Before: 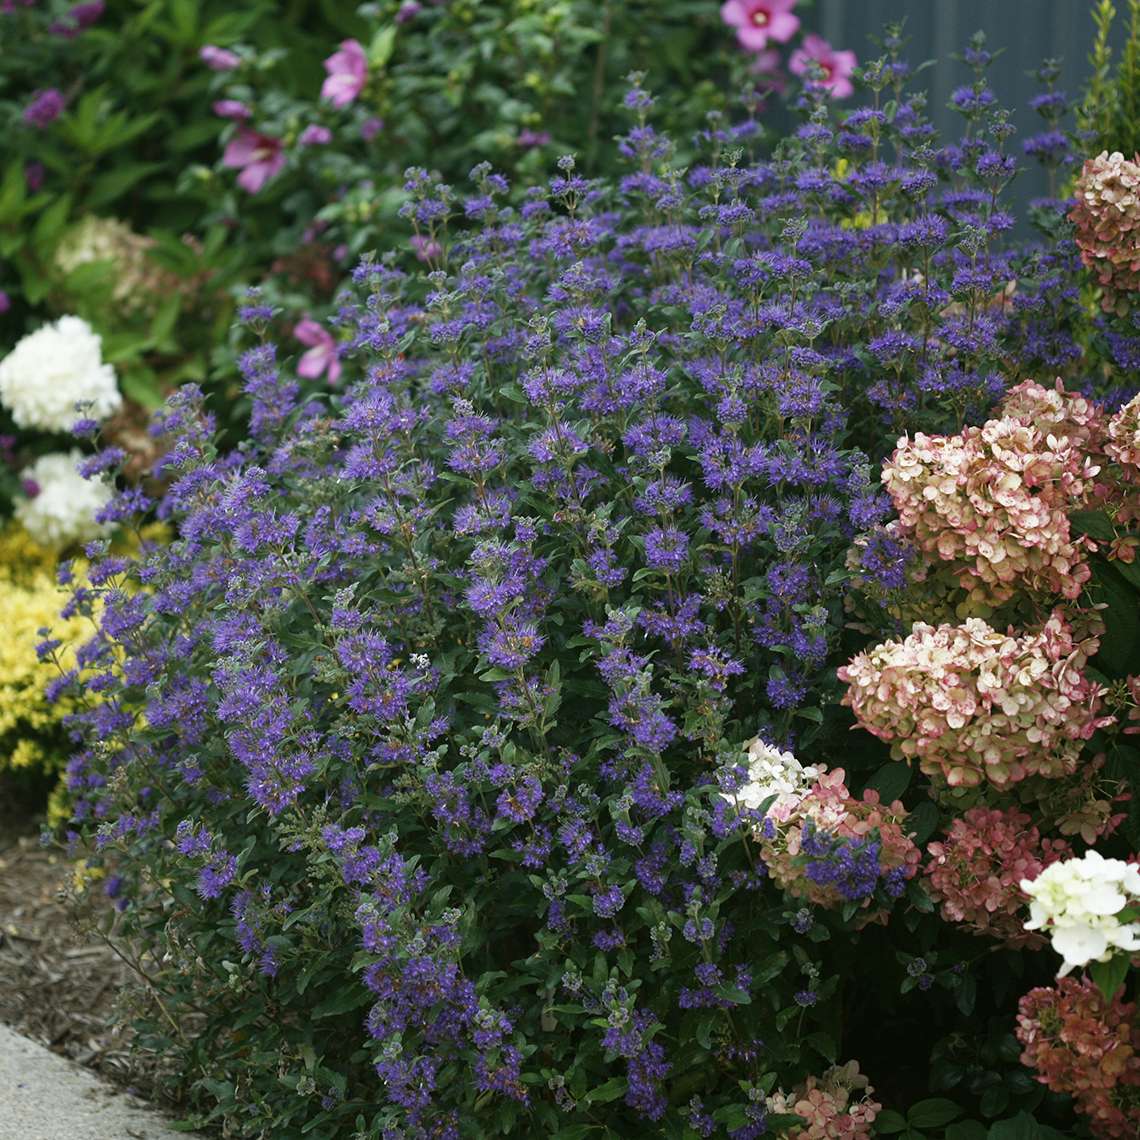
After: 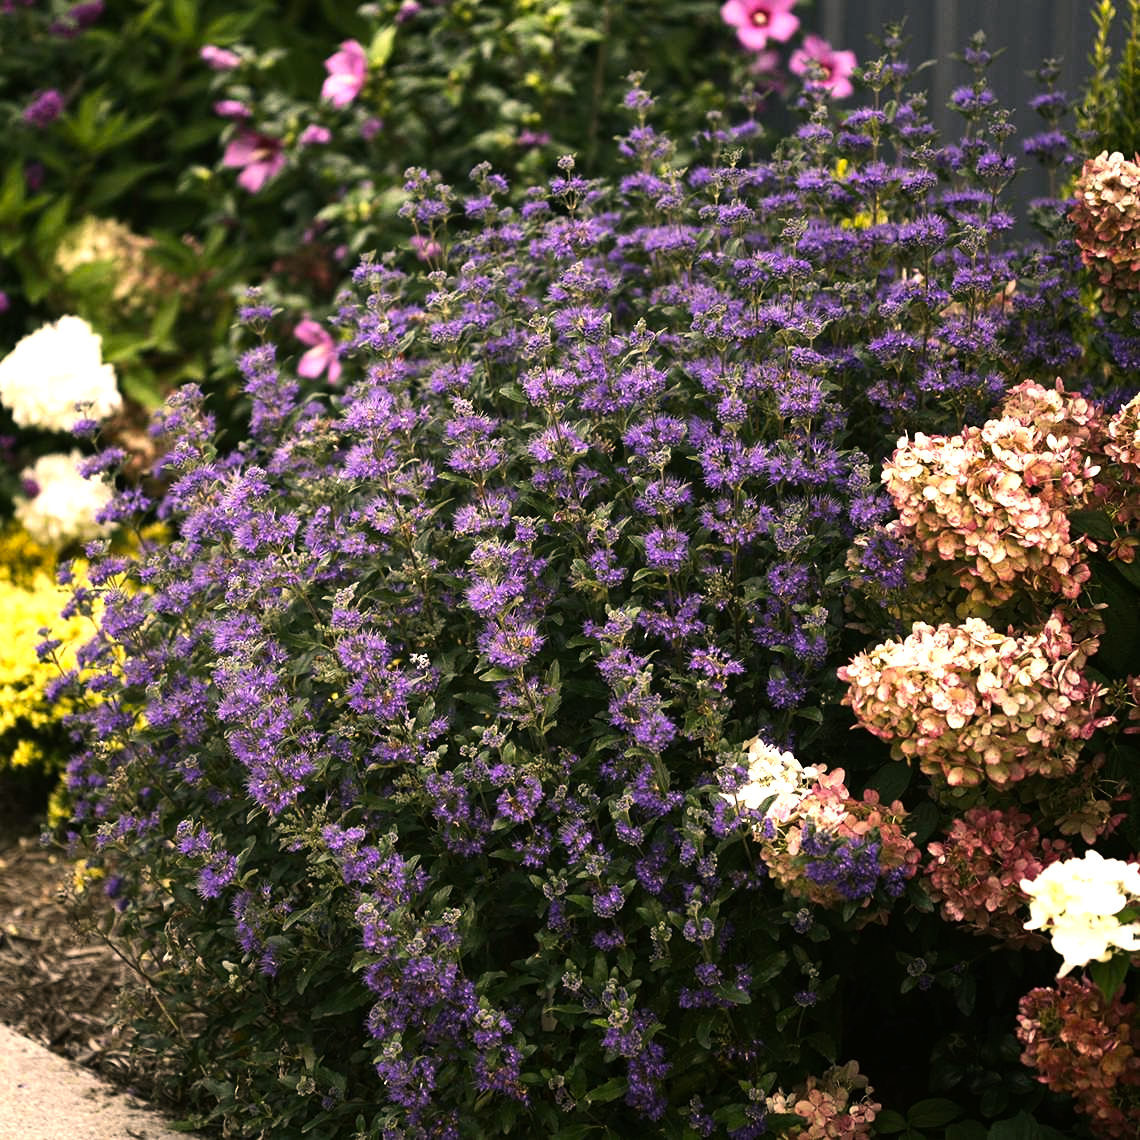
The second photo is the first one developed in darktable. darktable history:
tone equalizer: -8 EV -1.08 EV, -7 EV -1.02 EV, -6 EV -0.871 EV, -5 EV -0.602 EV, -3 EV 0.603 EV, -2 EV 0.884 EV, -1 EV 0.995 EV, +0 EV 1.07 EV, edges refinement/feathering 500, mask exposure compensation -1.57 EV, preserve details no
color correction: highlights a* 17.57, highlights b* 18.99
